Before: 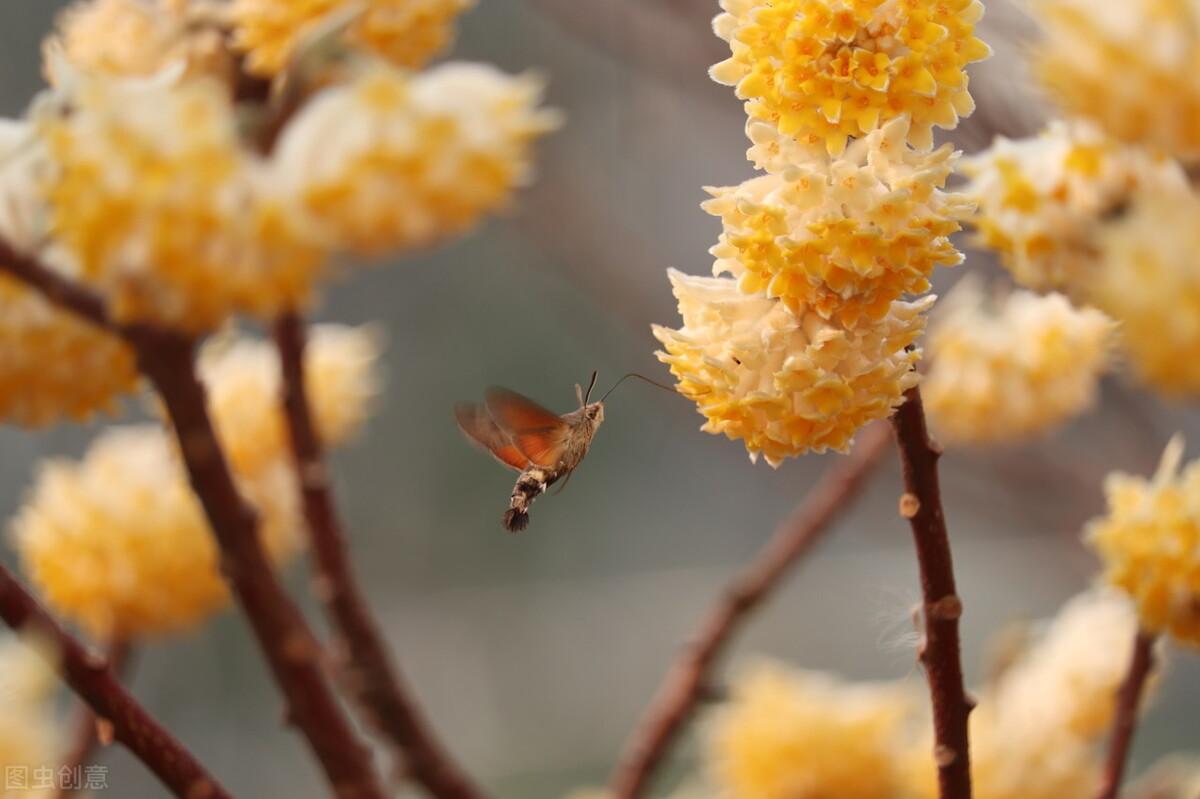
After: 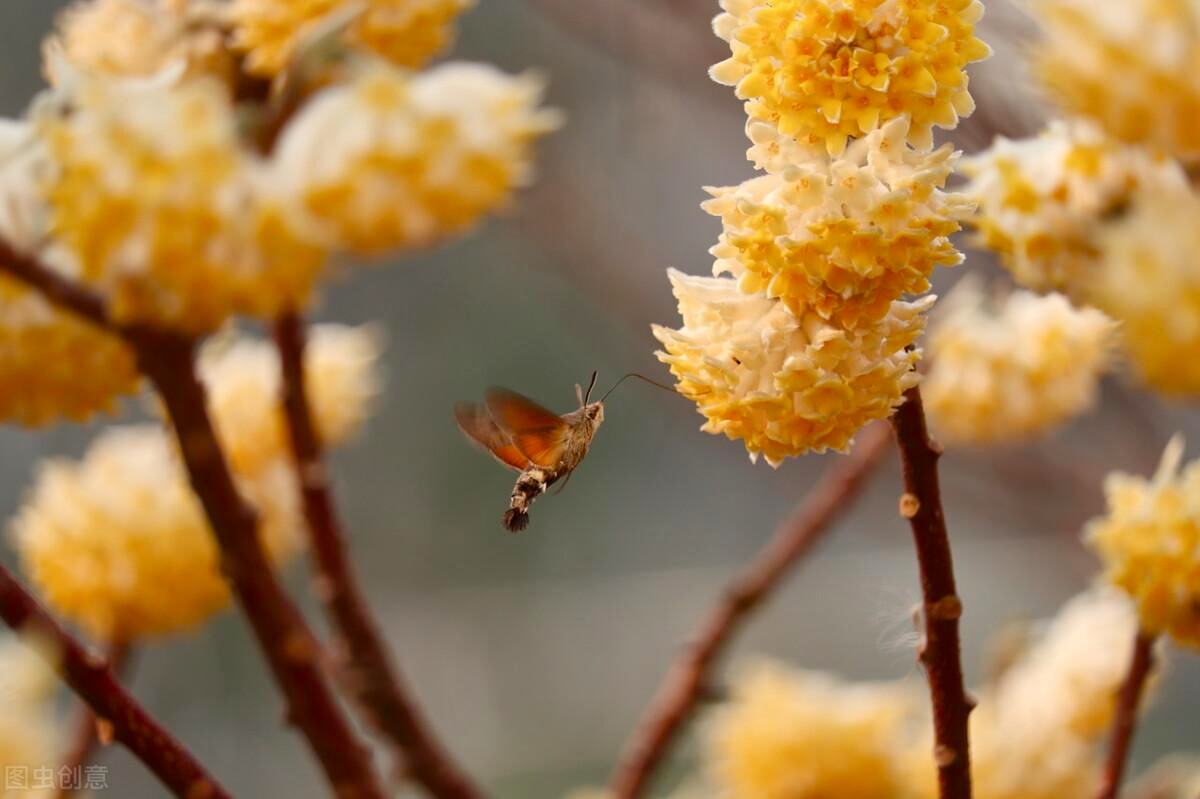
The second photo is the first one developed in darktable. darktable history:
exposure: exposure -0.047 EV, compensate highlight preservation false
color balance rgb: linear chroma grading › global chroma 0.697%, perceptual saturation grading › global saturation 20%, perceptual saturation grading › highlights -25.024%, perceptual saturation grading › shadows 26.173%
local contrast: mode bilateral grid, contrast 19, coarseness 51, detail 120%, midtone range 0.2
